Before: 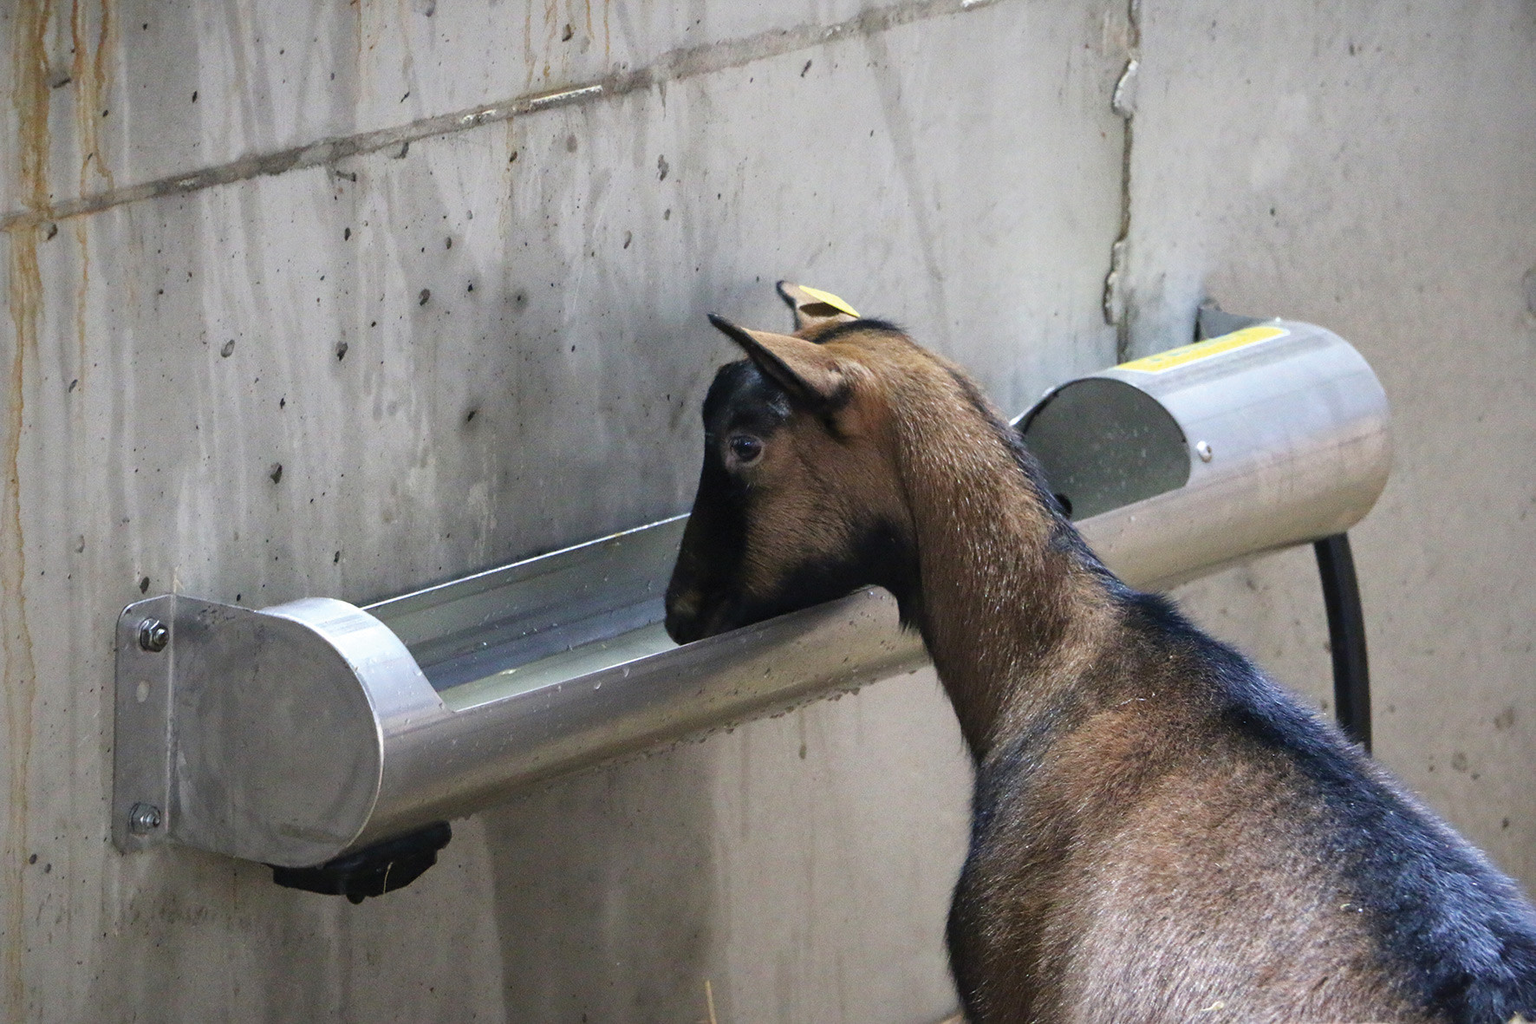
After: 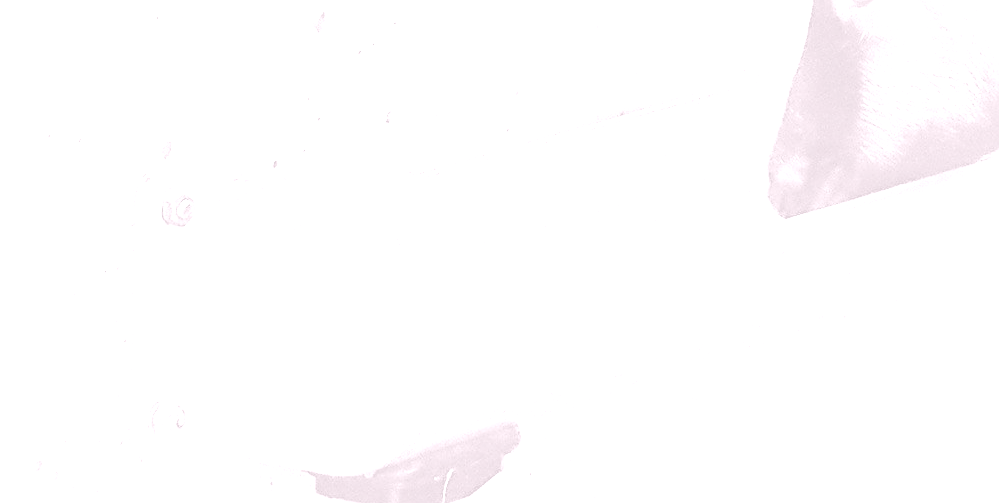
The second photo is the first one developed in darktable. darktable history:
crop: top 44.483%, right 43.593%, bottom 12.892%
local contrast: detail 130%
colorize: hue 25.2°, saturation 83%, source mix 82%, lightness 79%, version 1
color balance rgb: contrast -10%
sharpen: on, module defaults
contrast brightness saturation: contrast -0.32, brightness 0.75, saturation -0.78
